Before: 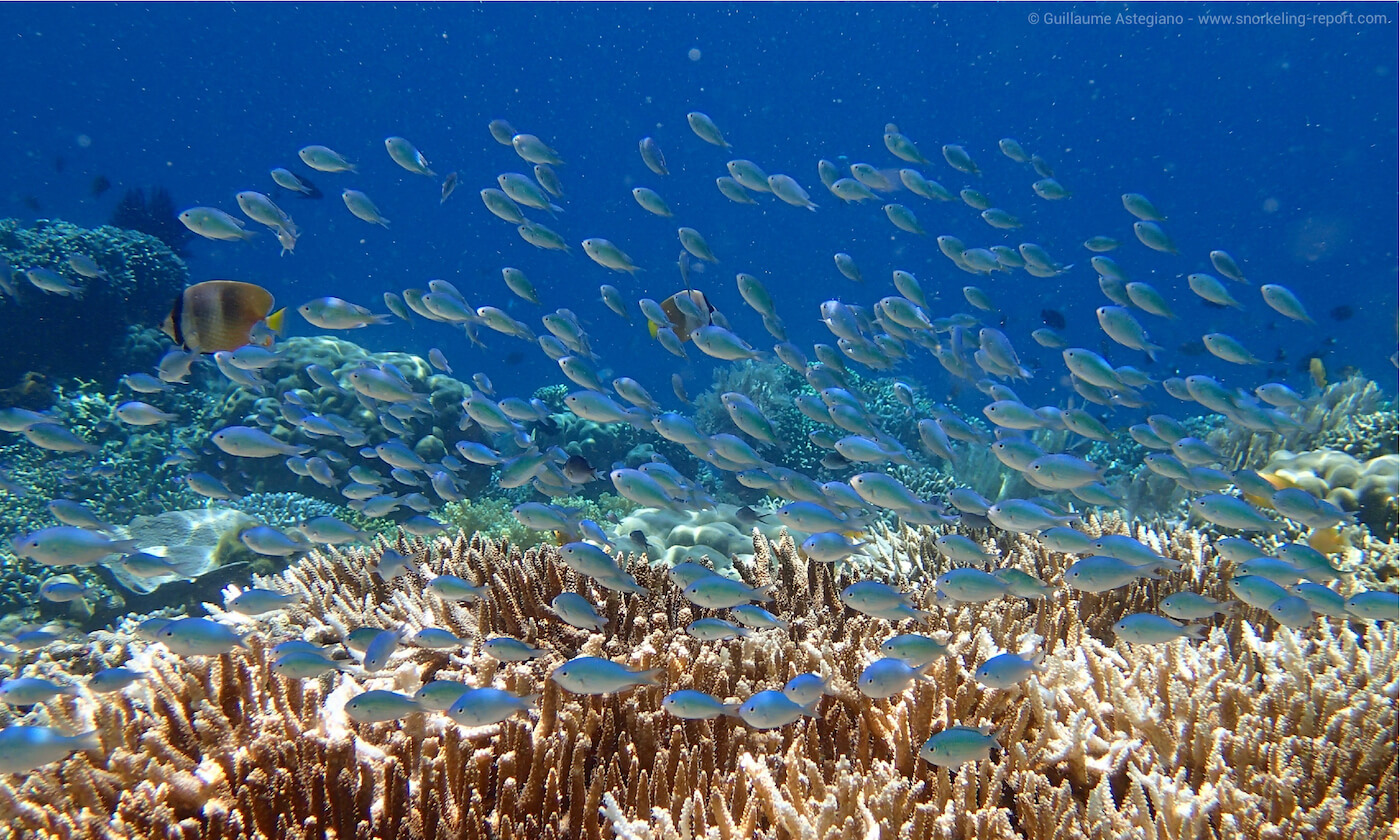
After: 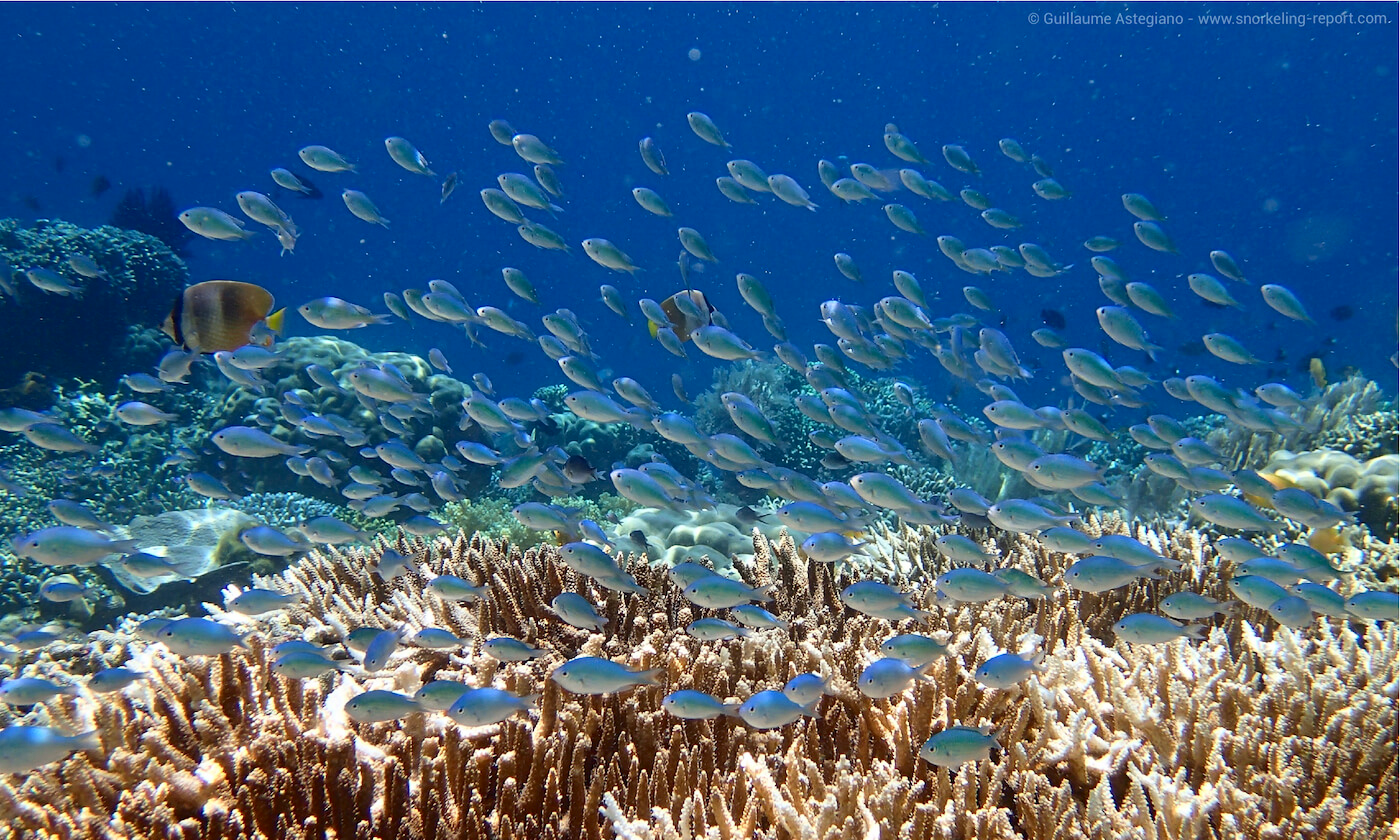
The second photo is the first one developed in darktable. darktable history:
contrast brightness saturation: contrast 0.141
